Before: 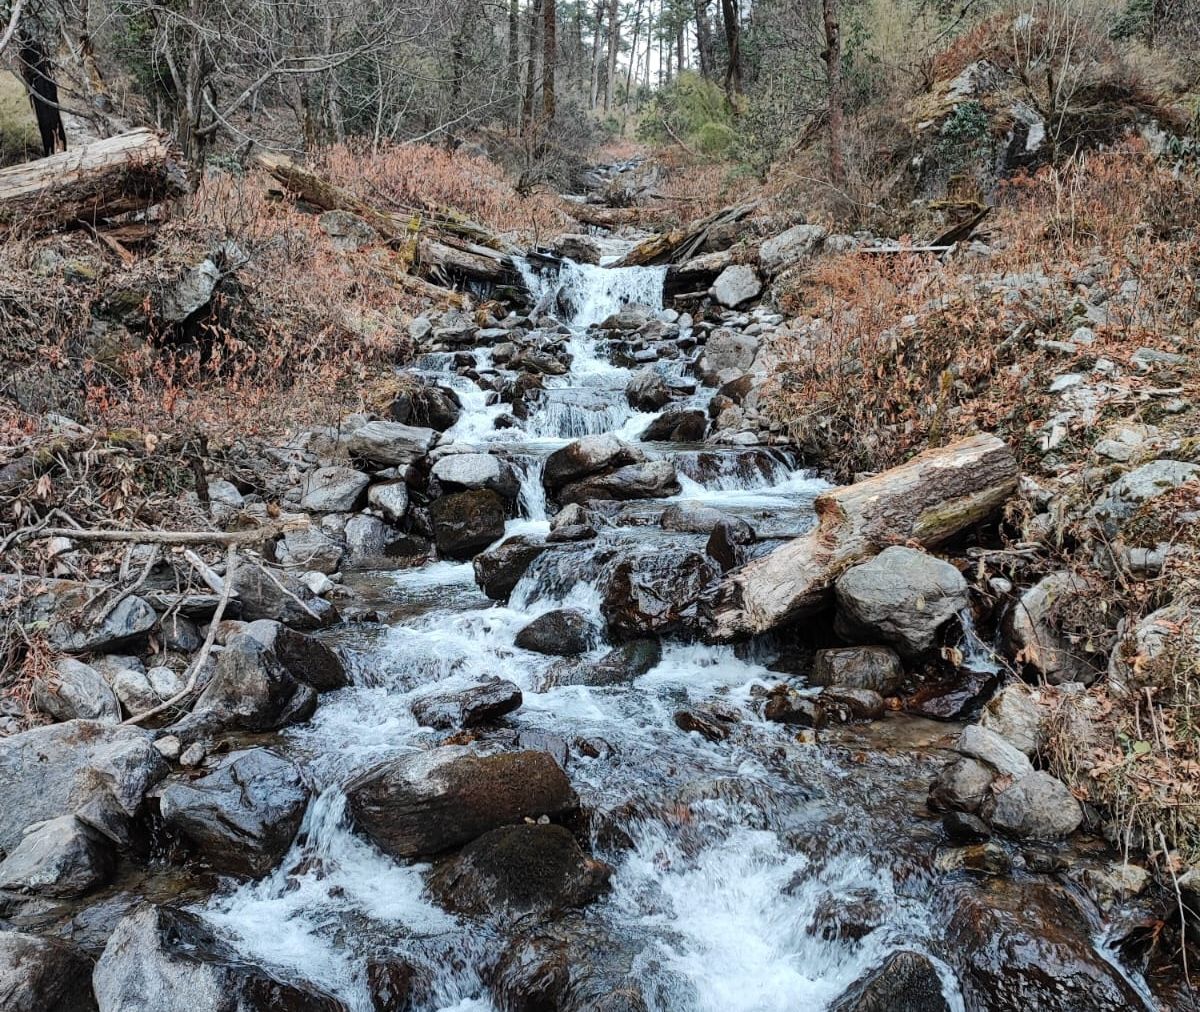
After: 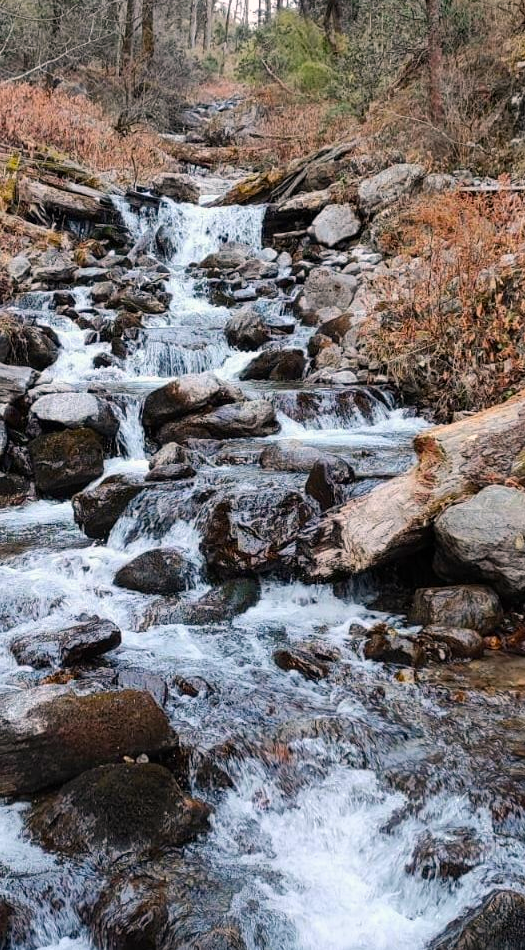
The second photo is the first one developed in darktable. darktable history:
crop: left 33.48%, top 6.071%, right 22.705%
color balance rgb: perceptual saturation grading › global saturation 19.812%, global vibrance 20%
color correction: highlights a* 6.93, highlights b* 3.95
